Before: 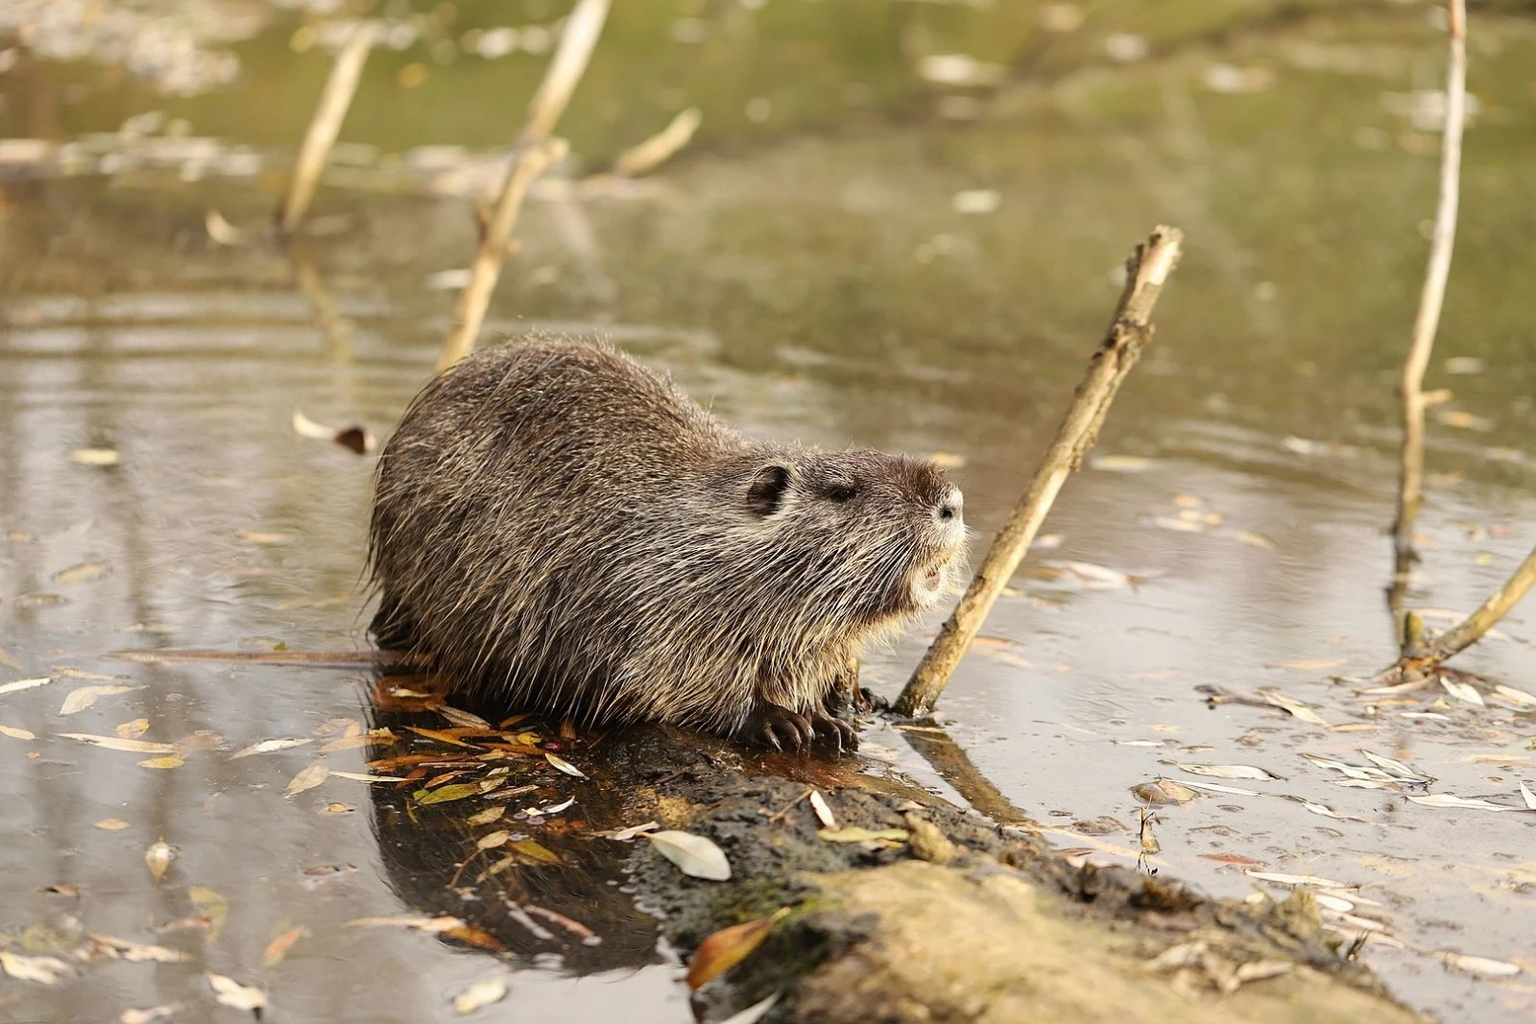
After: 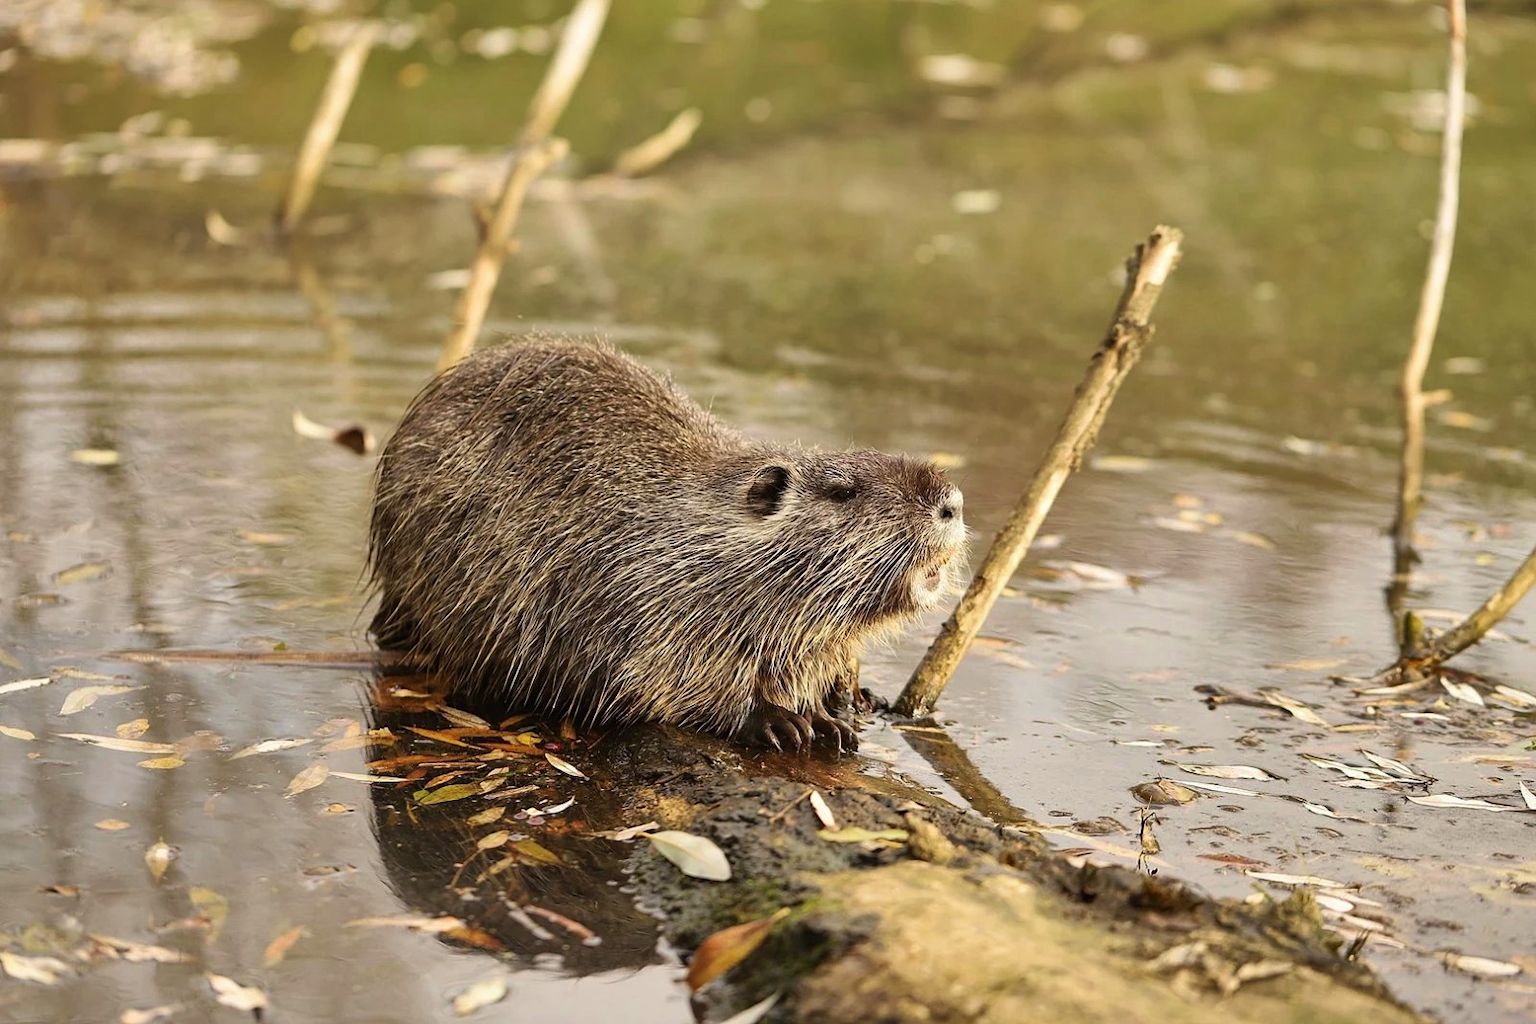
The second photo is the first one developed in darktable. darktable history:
velvia: on, module defaults
shadows and highlights: shadows 30.64, highlights -62.84, soften with gaussian
